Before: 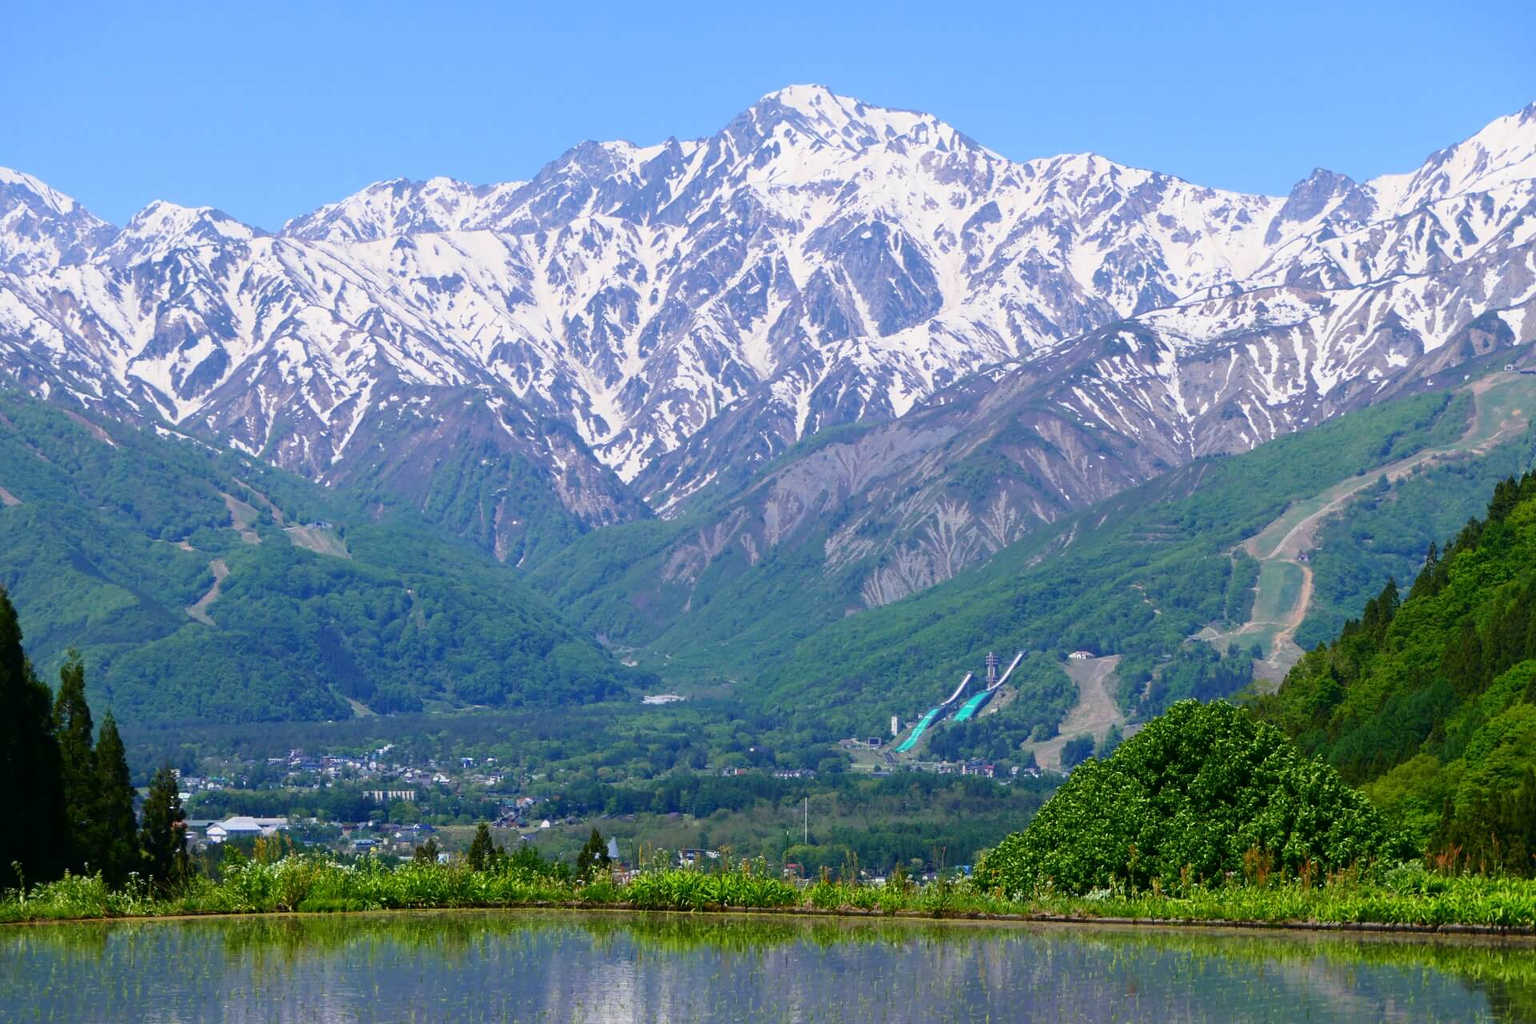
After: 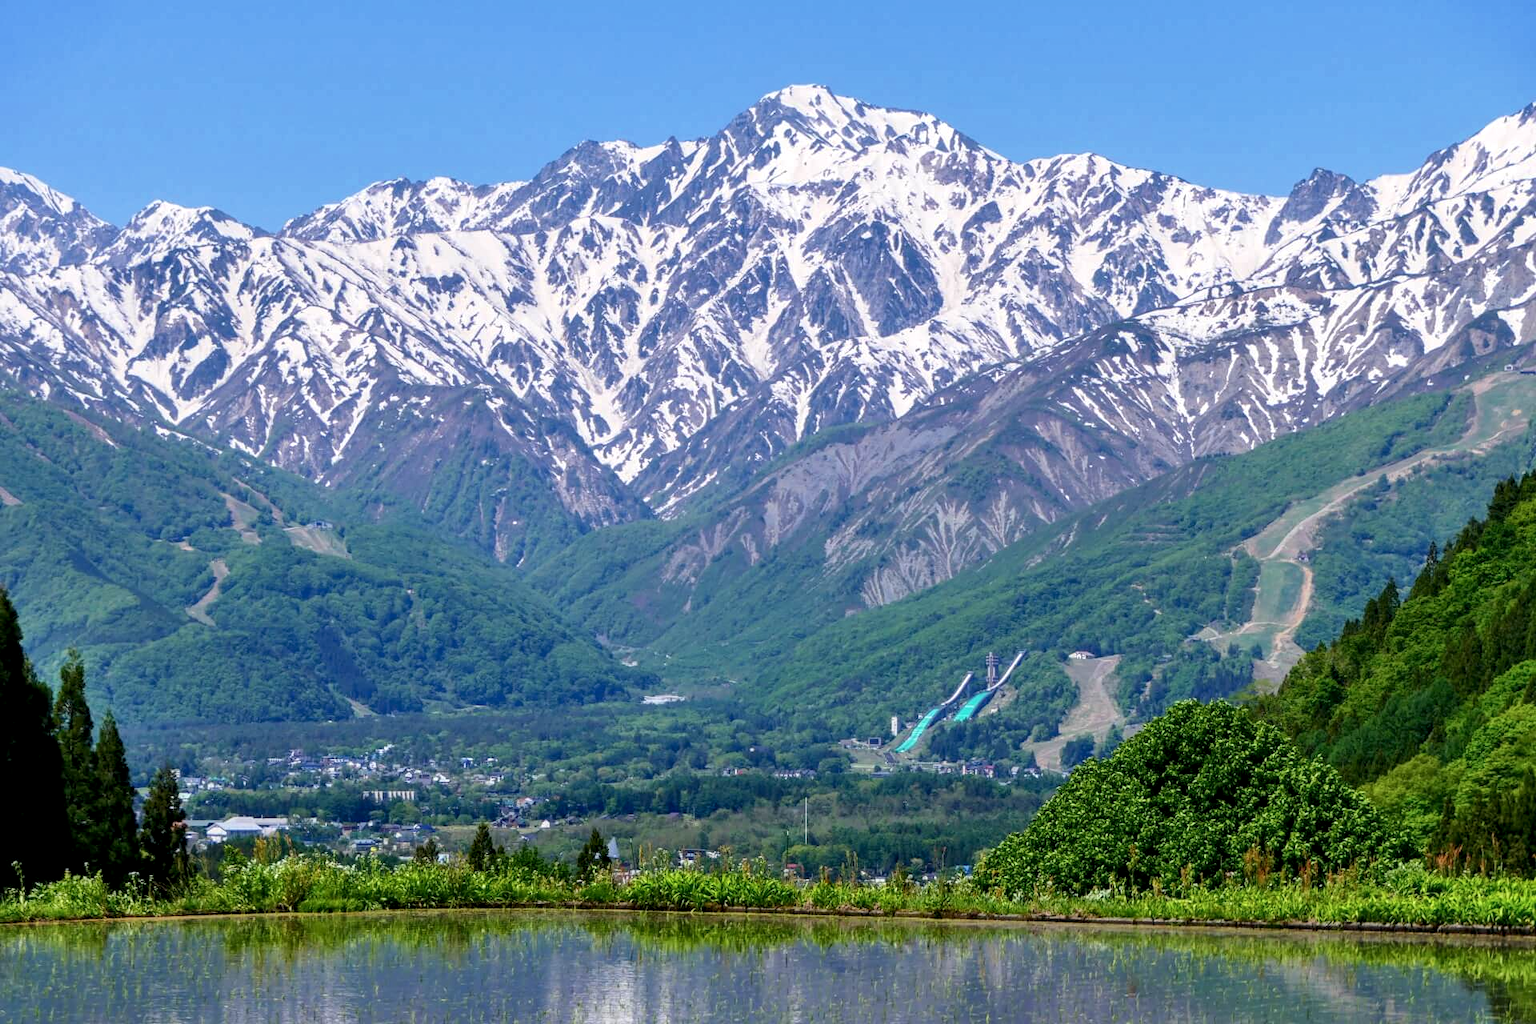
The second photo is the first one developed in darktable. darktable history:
shadows and highlights: soften with gaussian
local contrast: highlights 35%, detail 135%
